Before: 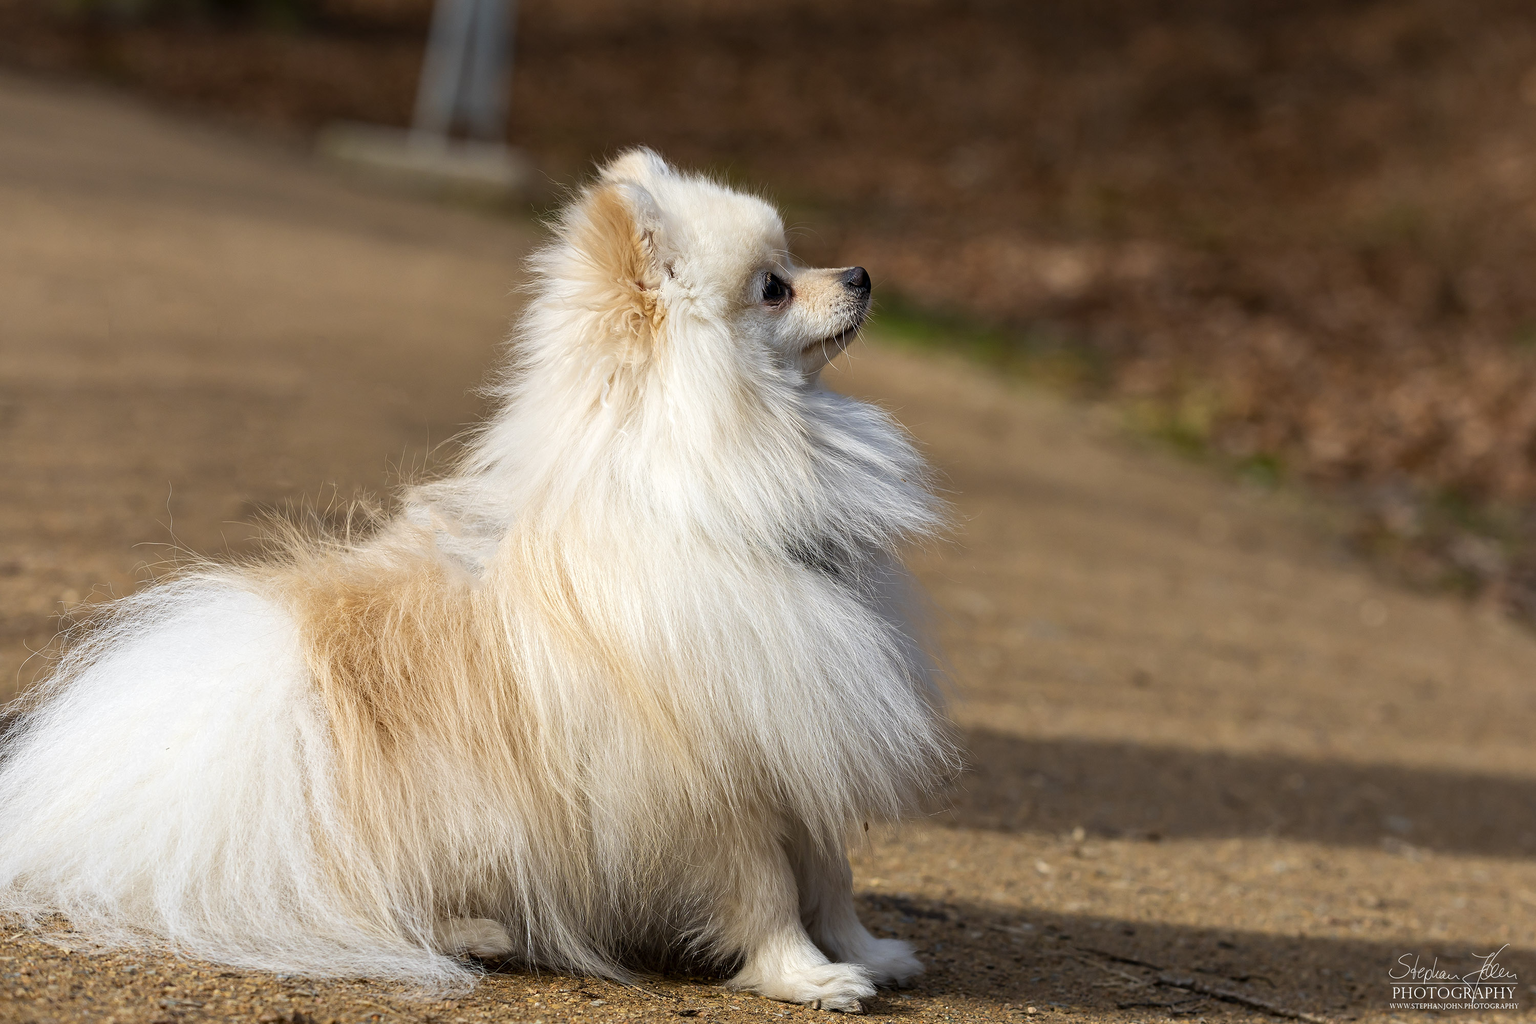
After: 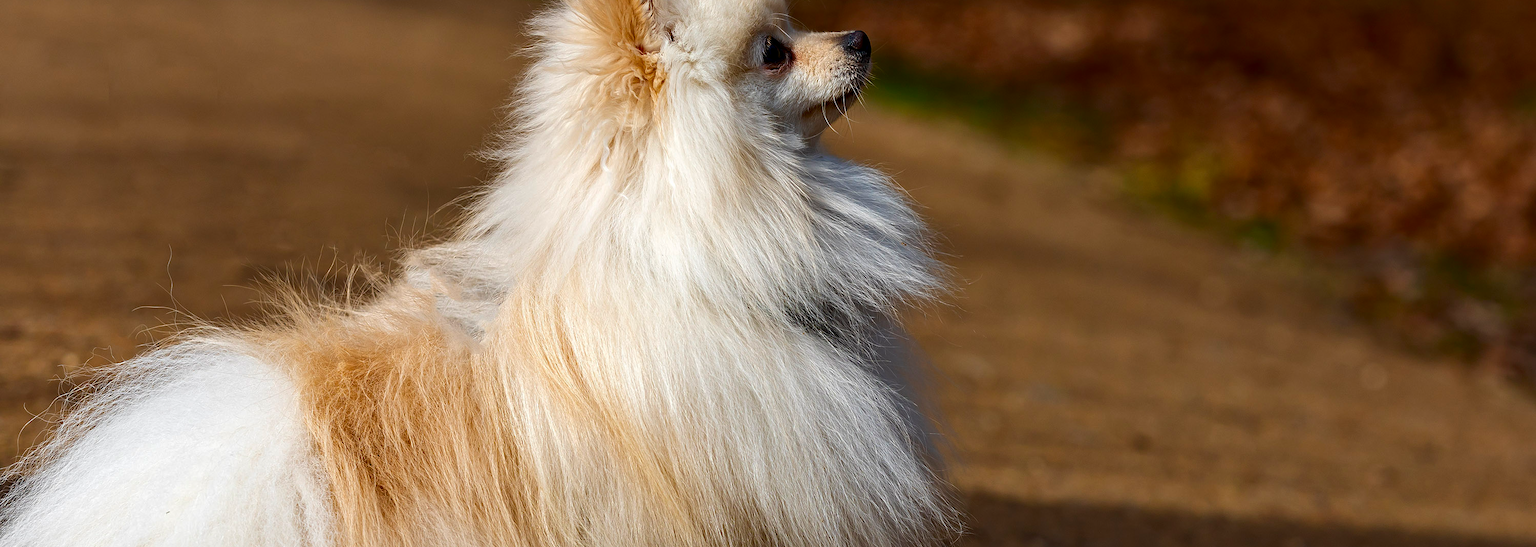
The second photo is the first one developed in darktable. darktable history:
tone equalizer: smoothing 1
contrast brightness saturation: brightness -0.254, saturation 0.196
crop and rotate: top 23.131%, bottom 23.414%
